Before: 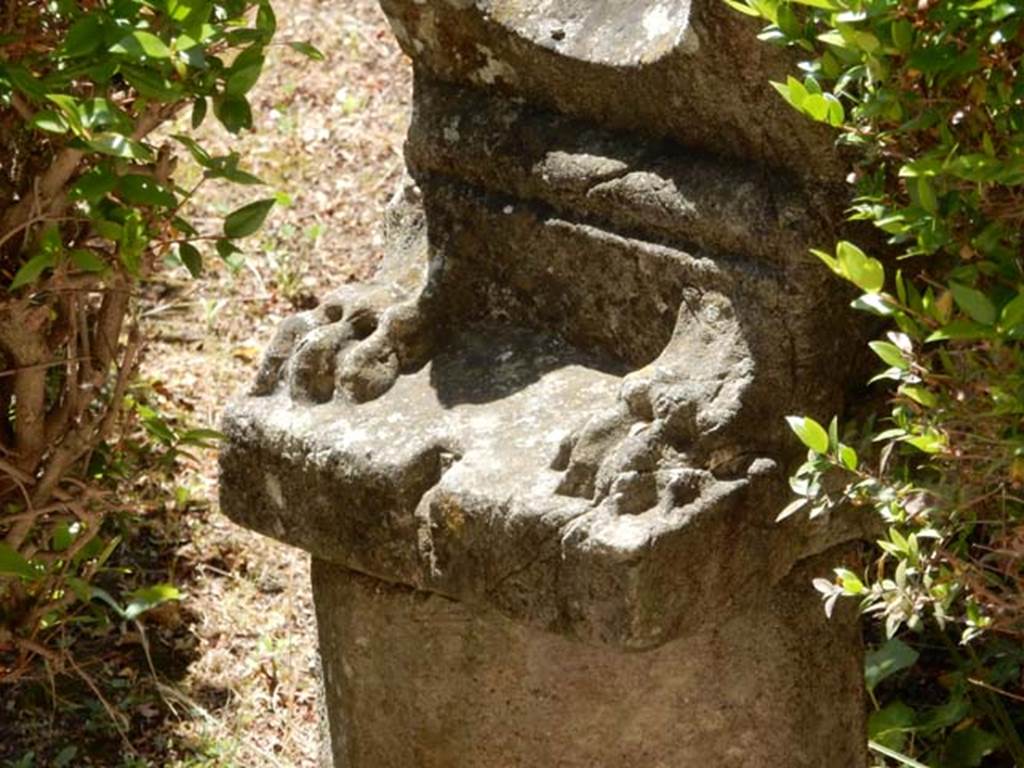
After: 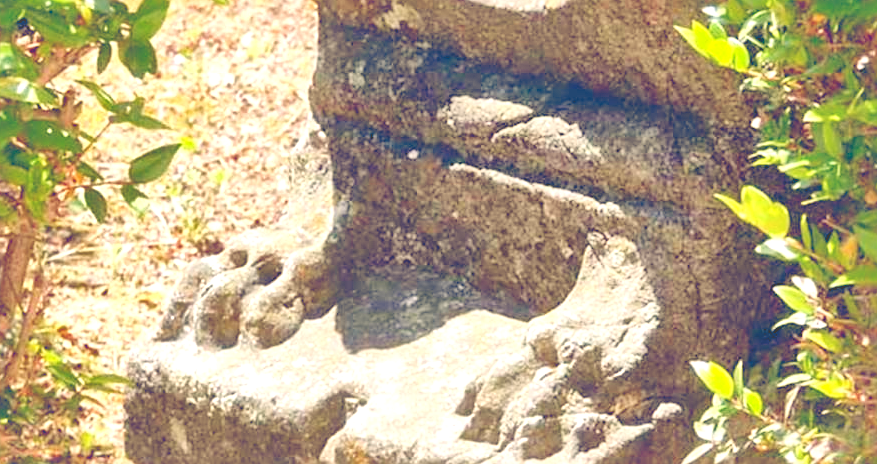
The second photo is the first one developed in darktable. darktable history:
contrast brightness saturation: contrast -0.15, brightness 0.05, saturation -0.12
crop and rotate: left 9.345%, top 7.22%, right 4.982%, bottom 32.331%
color balance rgb: shadows lift › hue 87.51°, highlights gain › chroma 1.35%, highlights gain › hue 55.1°, global offset › chroma 0.13%, global offset › hue 253.66°, perceptual saturation grading › global saturation 16.38%
levels: levels [0.008, 0.318, 0.836]
sharpen: on, module defaults
local contrast: mode bilateral grid, contrast 20, coarseness 50, detail 161%, midtone range 0.2
